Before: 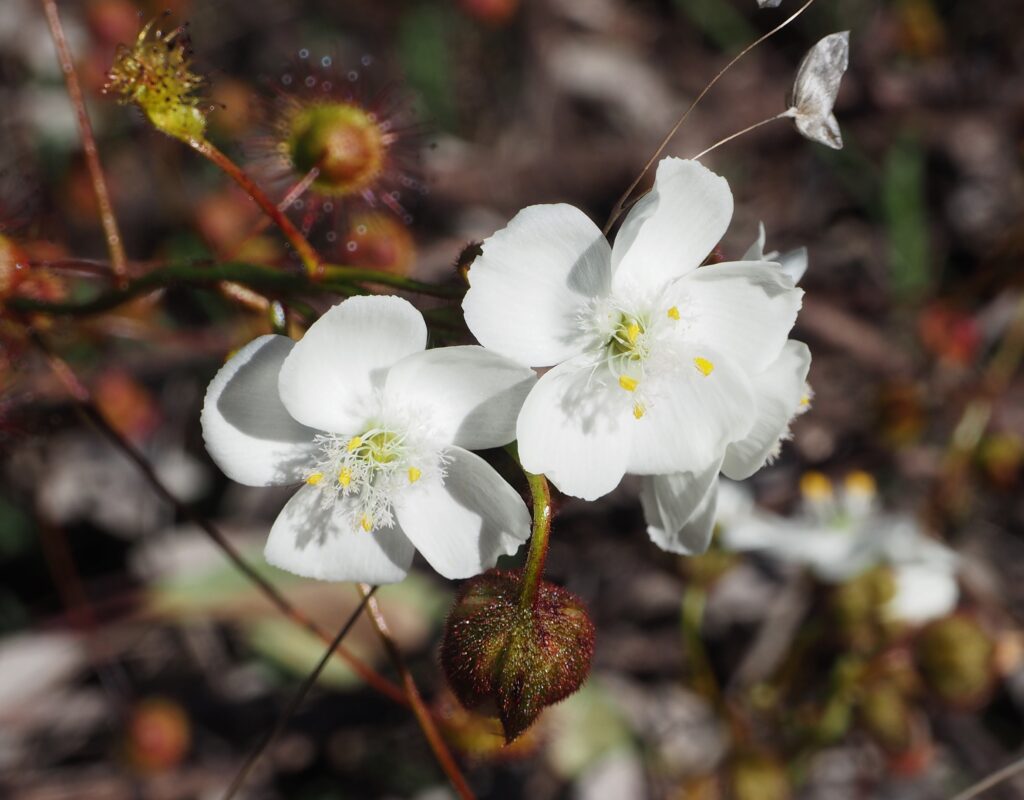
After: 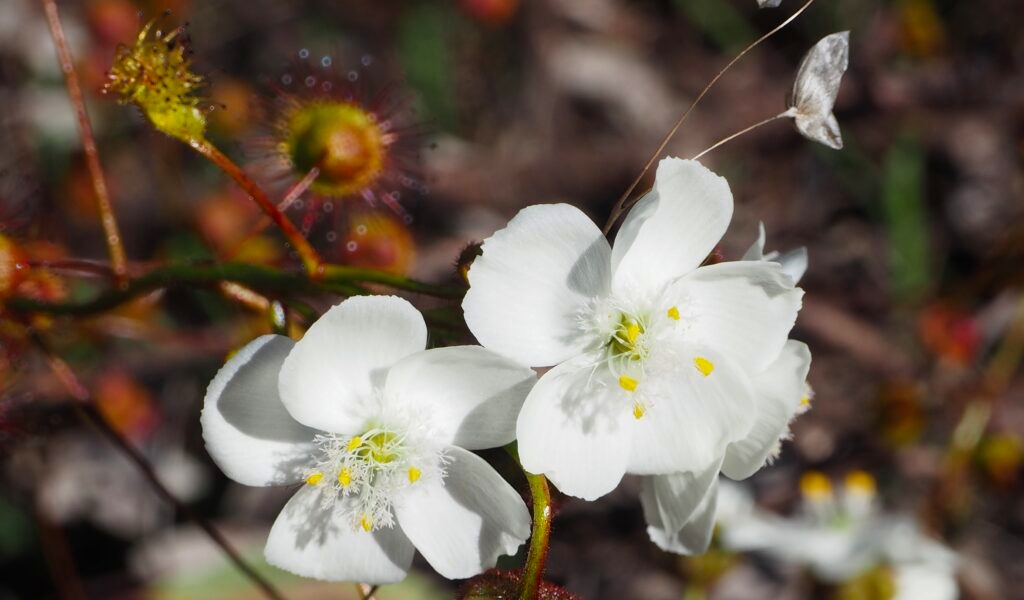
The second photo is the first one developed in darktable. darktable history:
crop: bottom 24.967%
color balance rgb: perceptual saturation grading › global saturation 25%, global vibrance 10%
